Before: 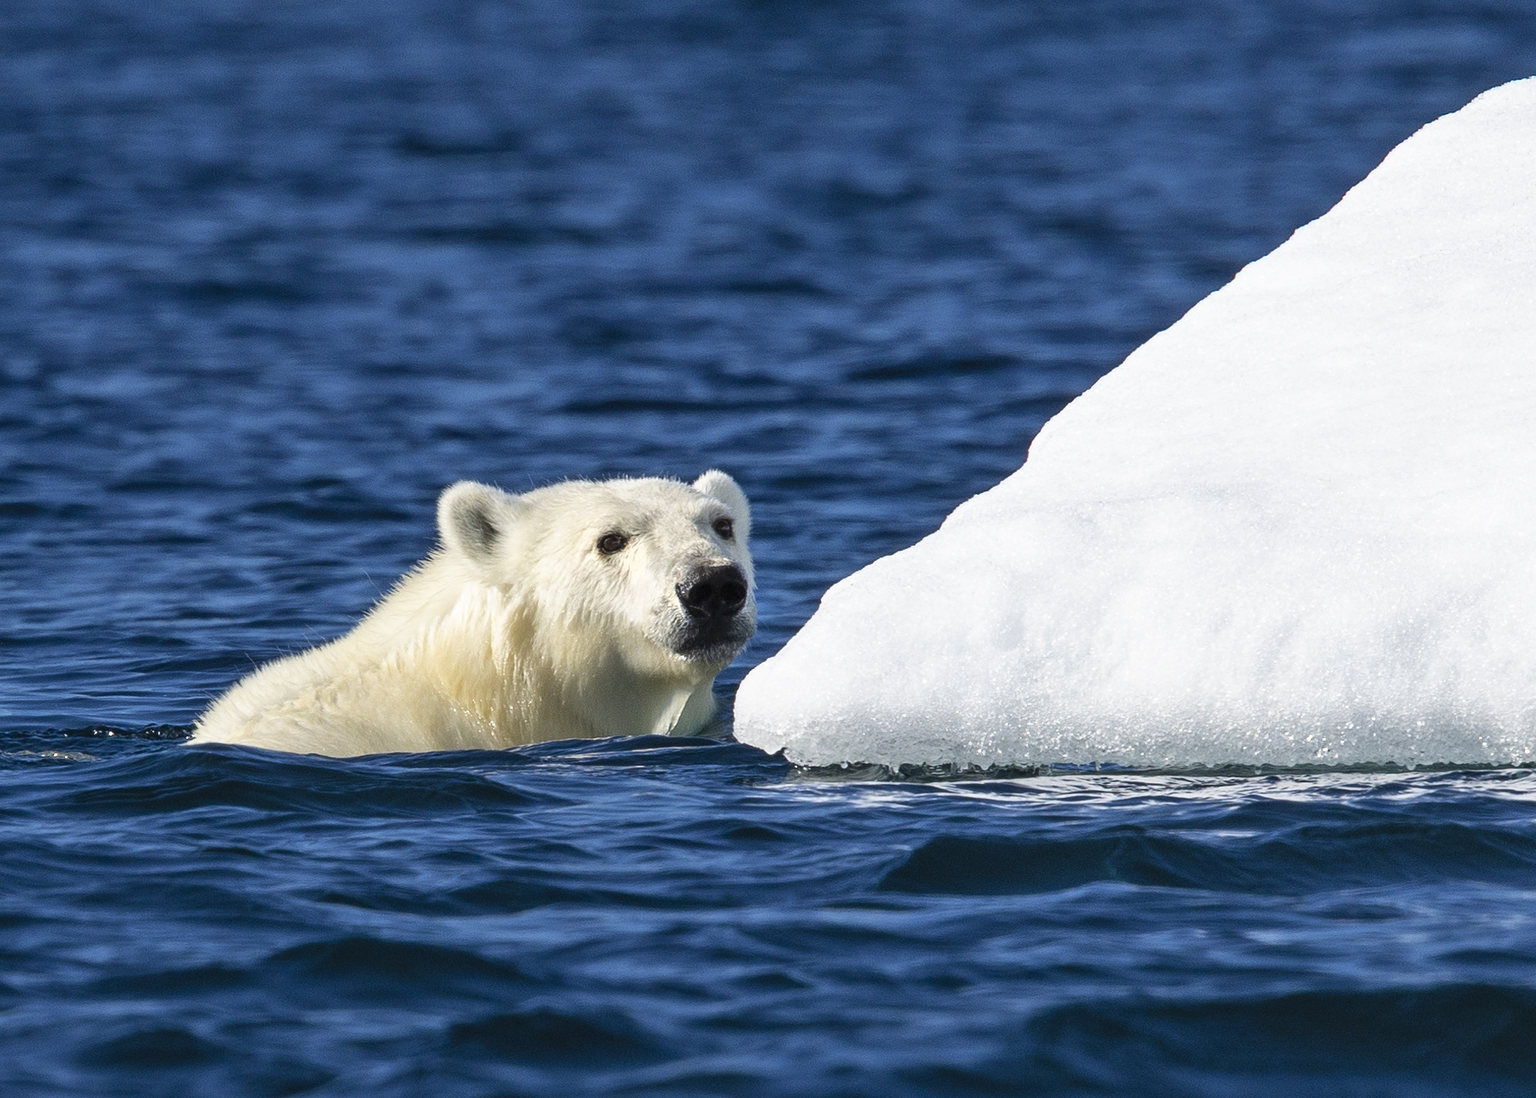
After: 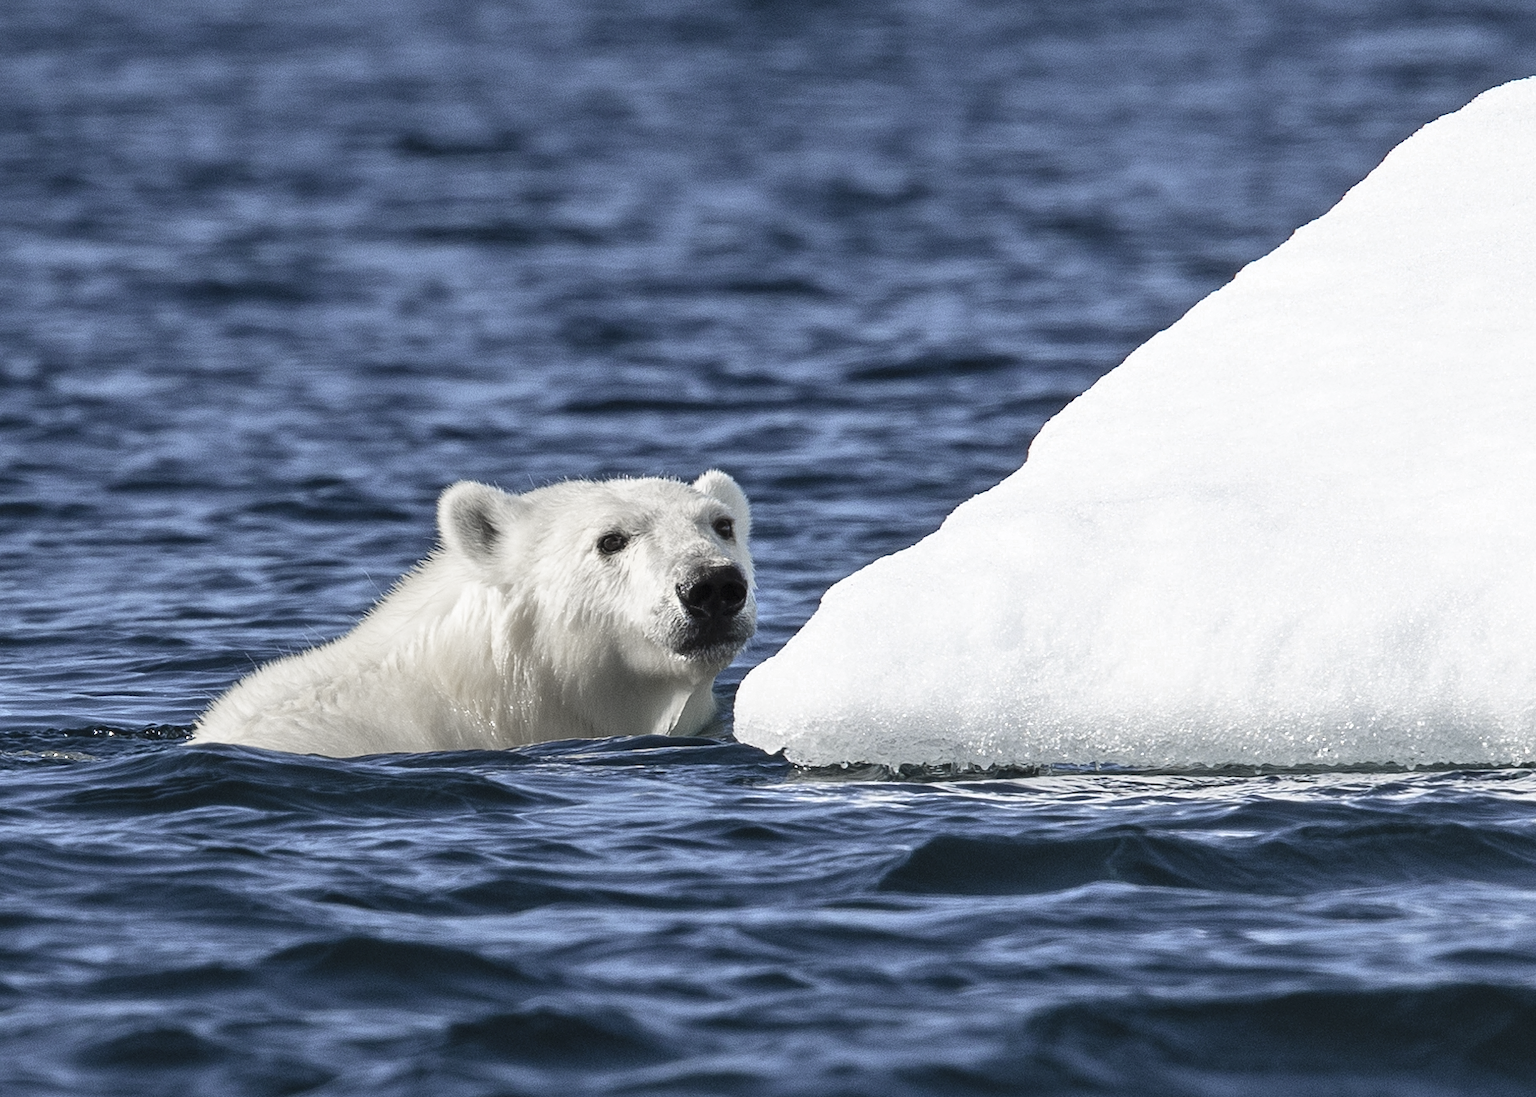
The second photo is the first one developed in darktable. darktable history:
color zones: curves: ch0 [(0, 0.613) (0.01, 0.613) (0.245, 0.448) (0.498, 0.529) (0.642, 0.665) (0.879, 0.777) (0.99, 0.613)]; ch1 [(0, 0.272) (0.219, 0.127) (0.724, 0.346)]
white balance: emerald 1
